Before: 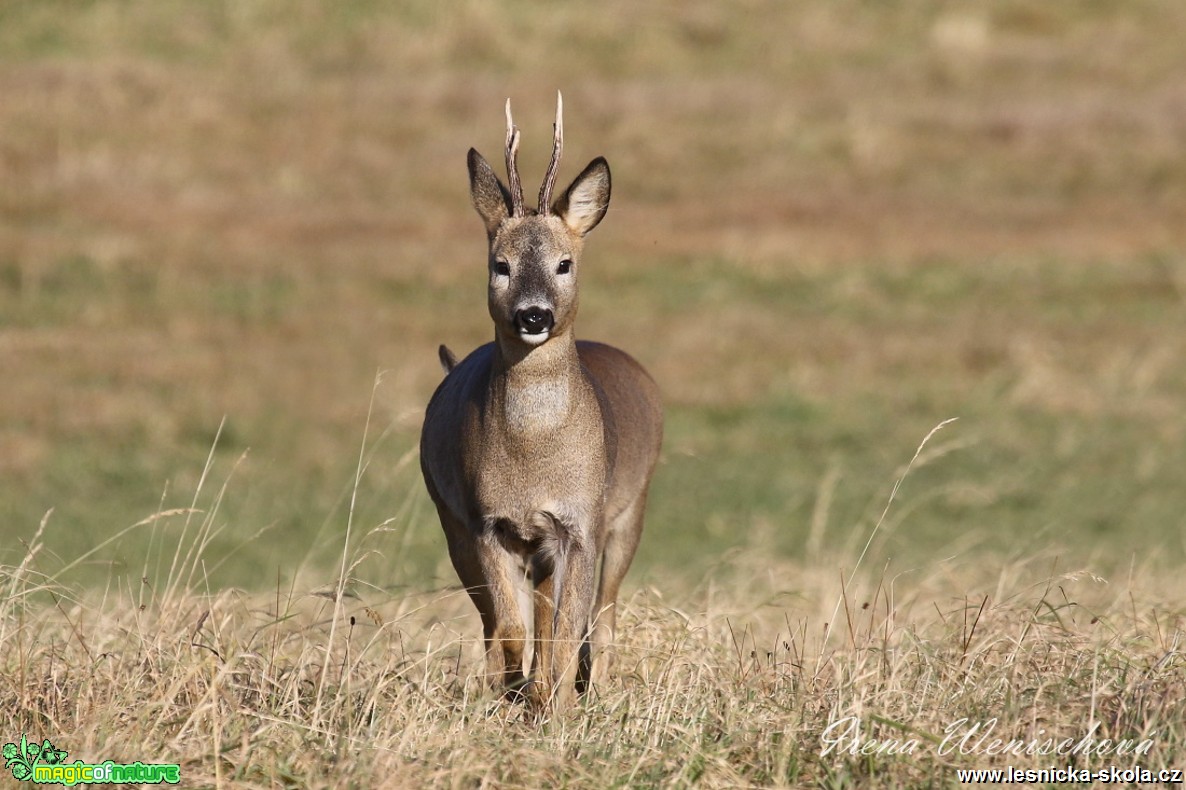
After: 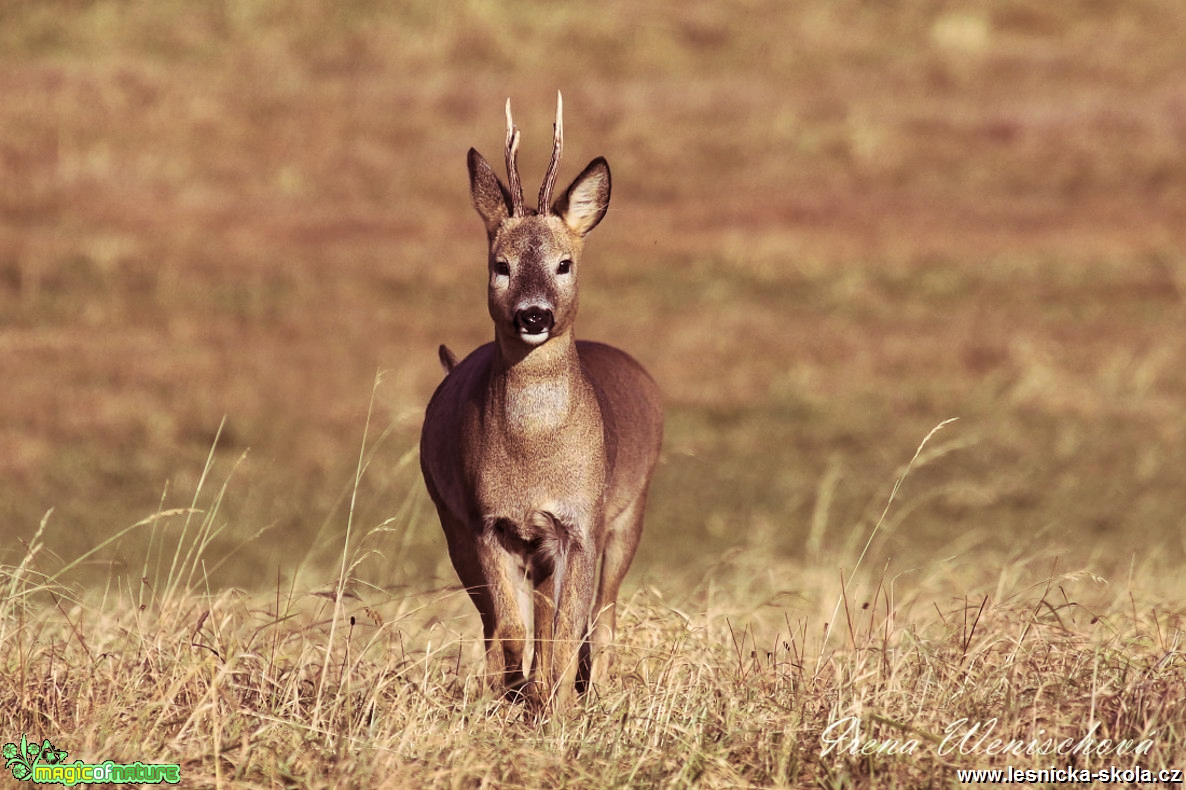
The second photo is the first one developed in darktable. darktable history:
velvia: strength 40%
split-toning: on, module defaults
local contrast: highlights 100%, shadows 100%, detail 120%, midtone range 0.2
